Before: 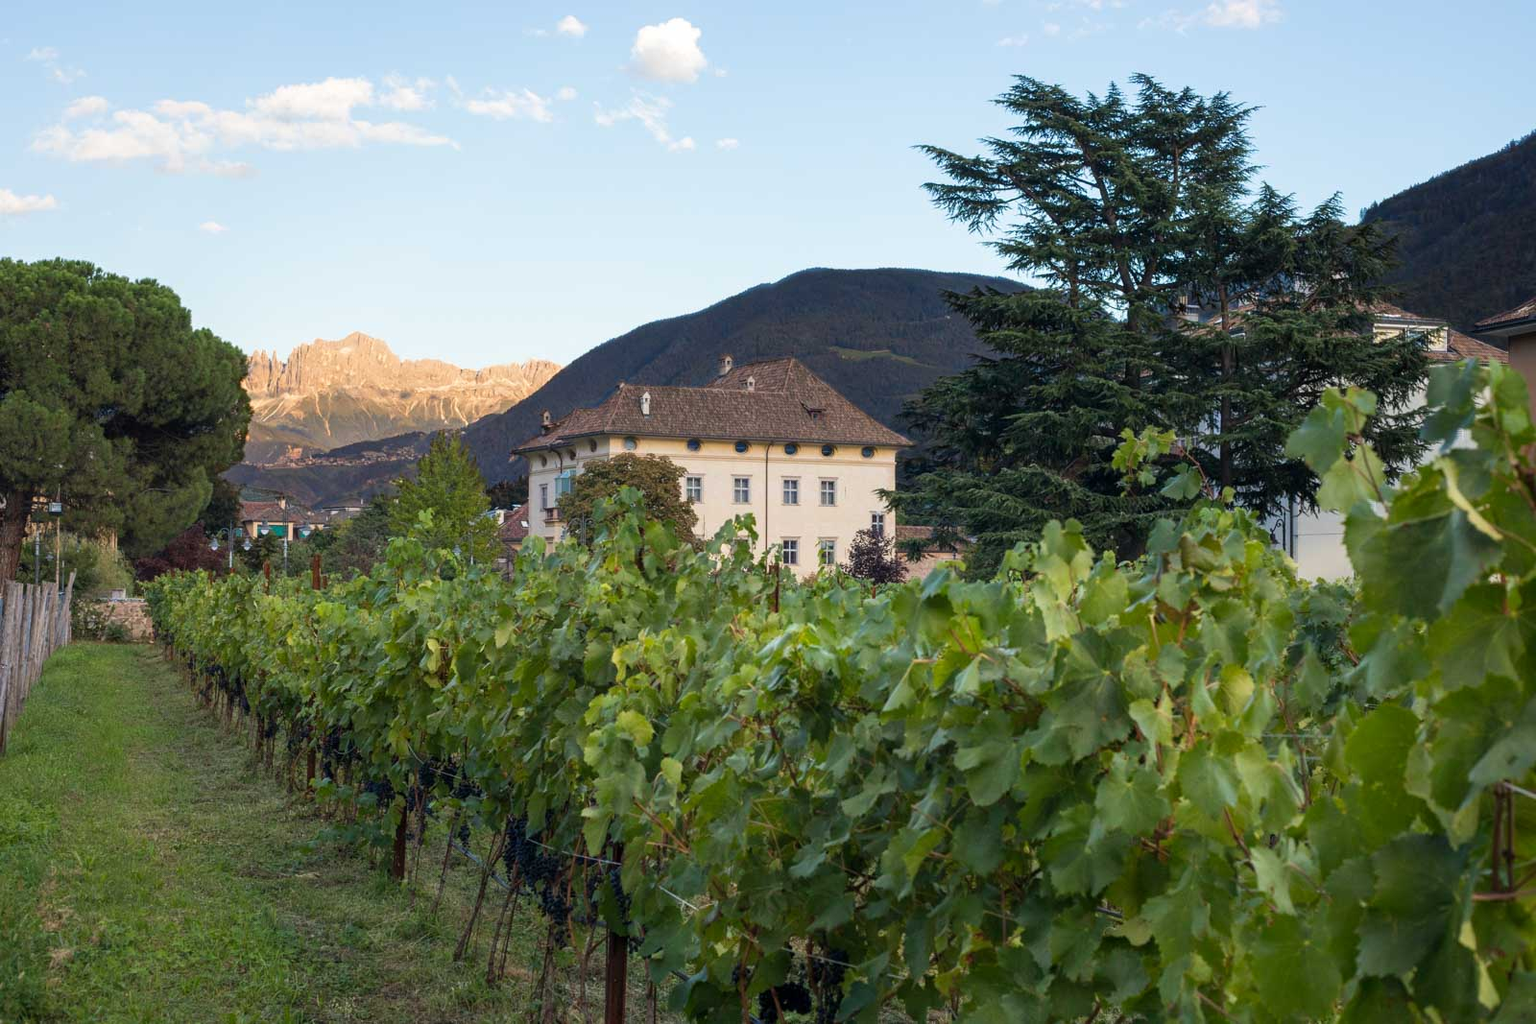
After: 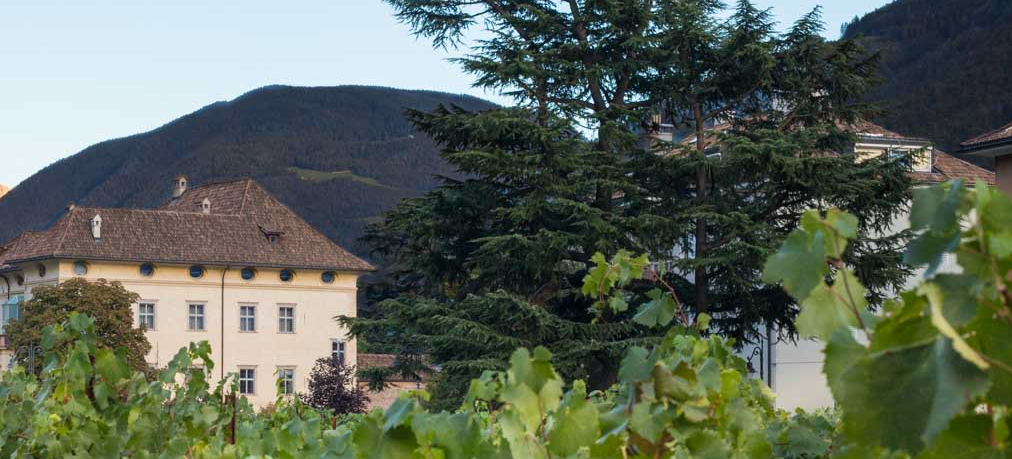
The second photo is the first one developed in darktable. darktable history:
crop: left 36.035%, top 18.243%, right 0.669%, bottom 38.708%
